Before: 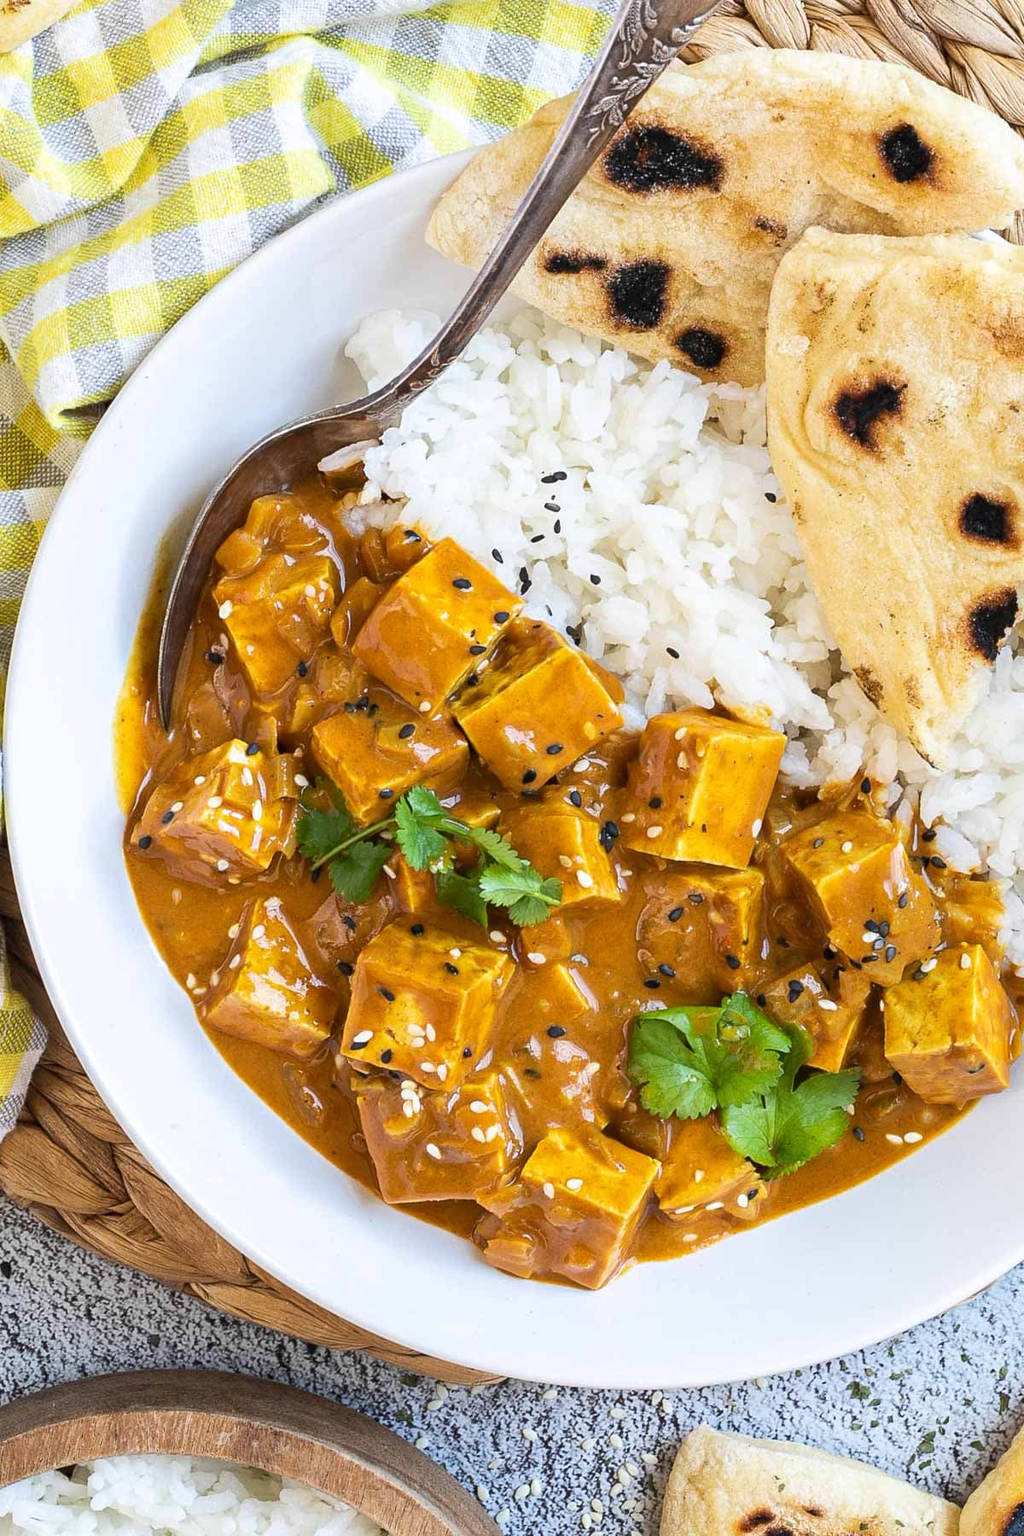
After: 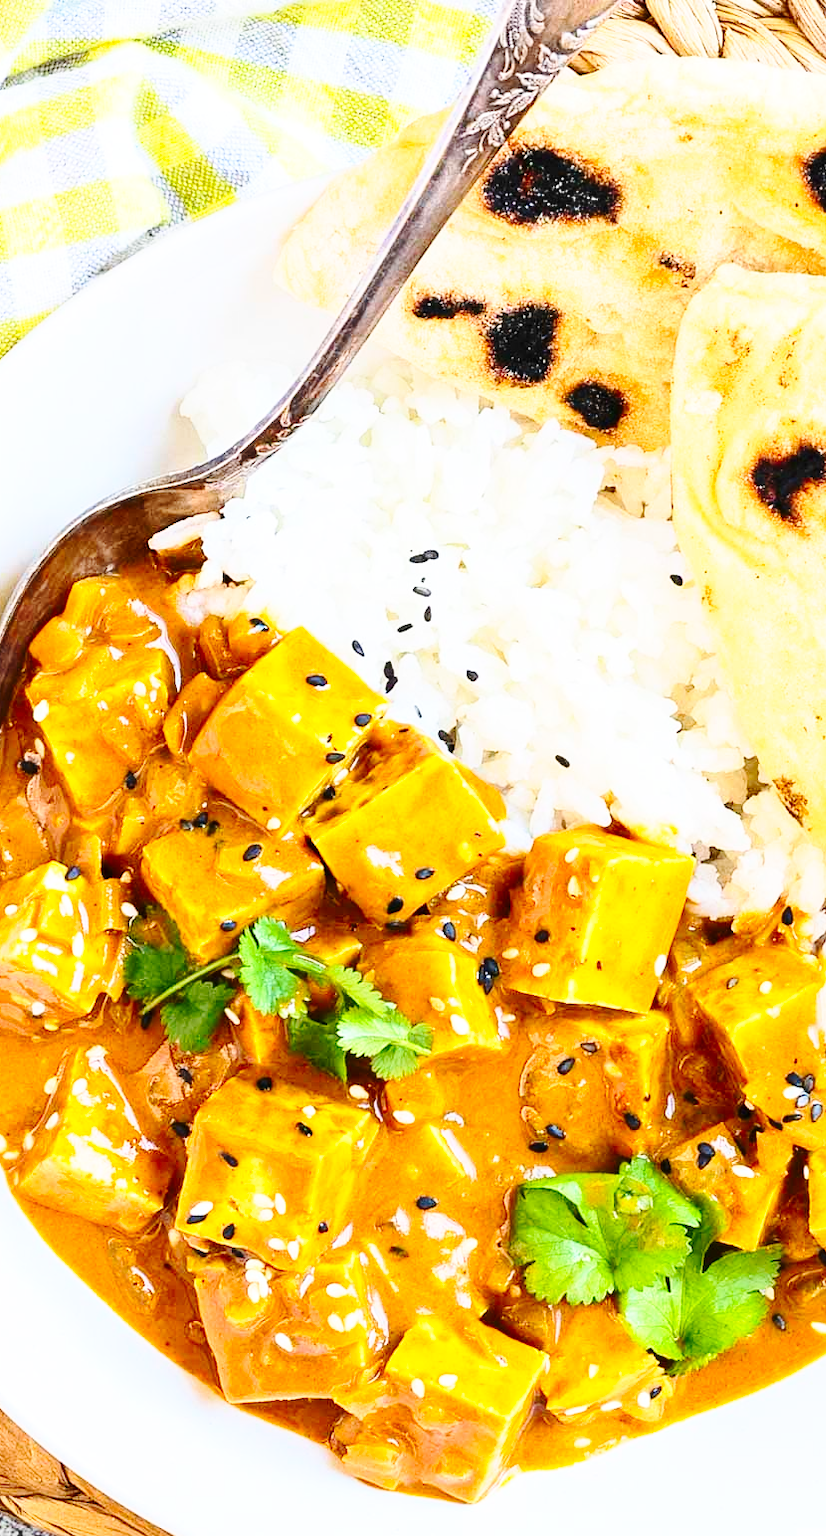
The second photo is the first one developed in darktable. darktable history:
crop: left 18.625%, right 12.103%, bottom 14.218%
base curve: curves: ch0 [(0, 0) (0.028, 0.03) (0.121, 0.232) (0.46, 0.748) (0.859, 0.968) (1, 1)], preserve colors none
contrast brightness saturation: contrast 0.232, brightness 0.102, saturation 0.291
